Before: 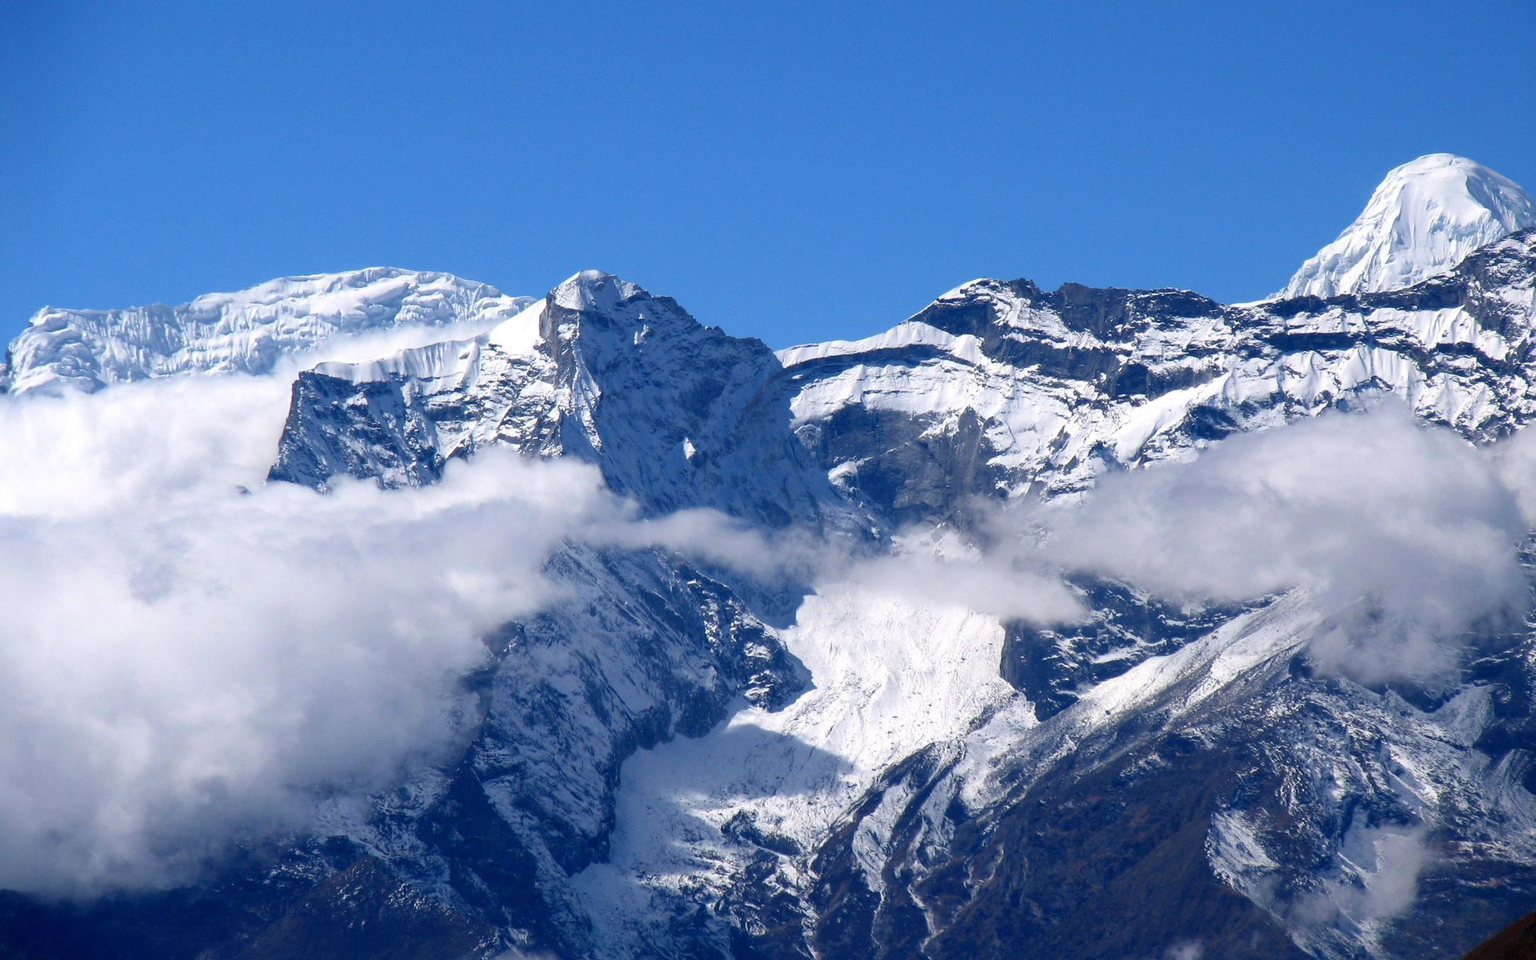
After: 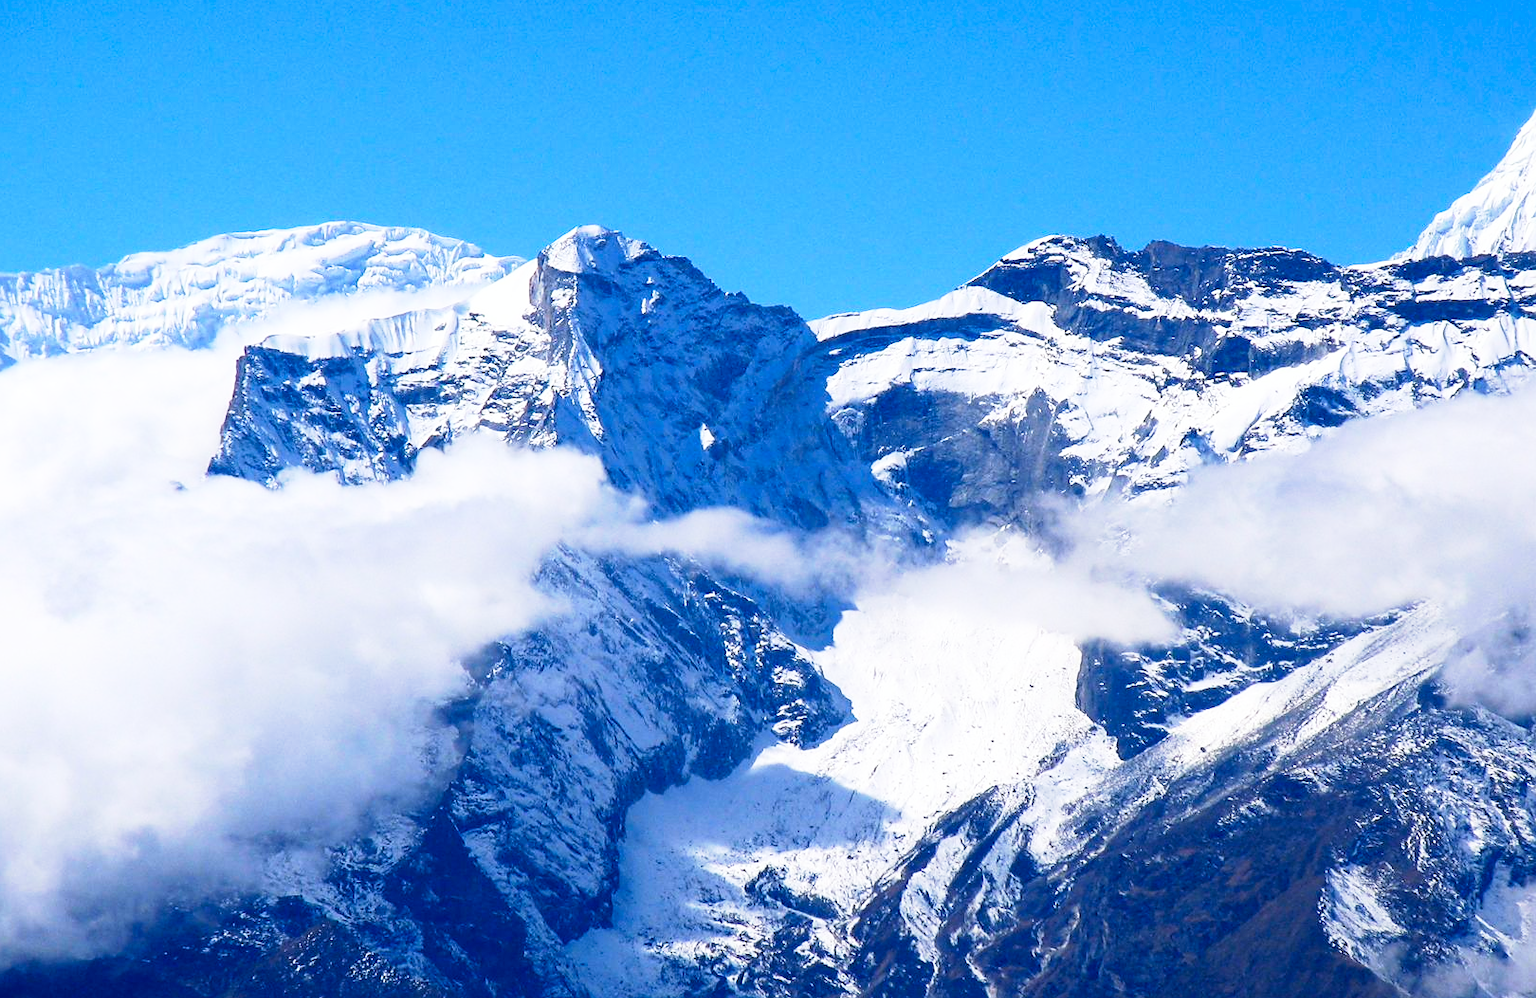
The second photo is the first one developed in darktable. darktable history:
sharpen: radius 1.502, amount 0.412, threshold 1.152
color correction: highlights a* -0.319, highlights b* -0.063
contrast brightness saturation: contrast 0.073, brightness 0.071, saturation 0.177
base curve: curves: ch0 [(0, 0) (0.005, 0.002) (0.193, 0.295) (0.399, 0.664) (0.75, 0.928) (1, 1)], preserve colors none
crop: left 6.06%, top 8.398%, right 9.531%, bottom 3.802%
